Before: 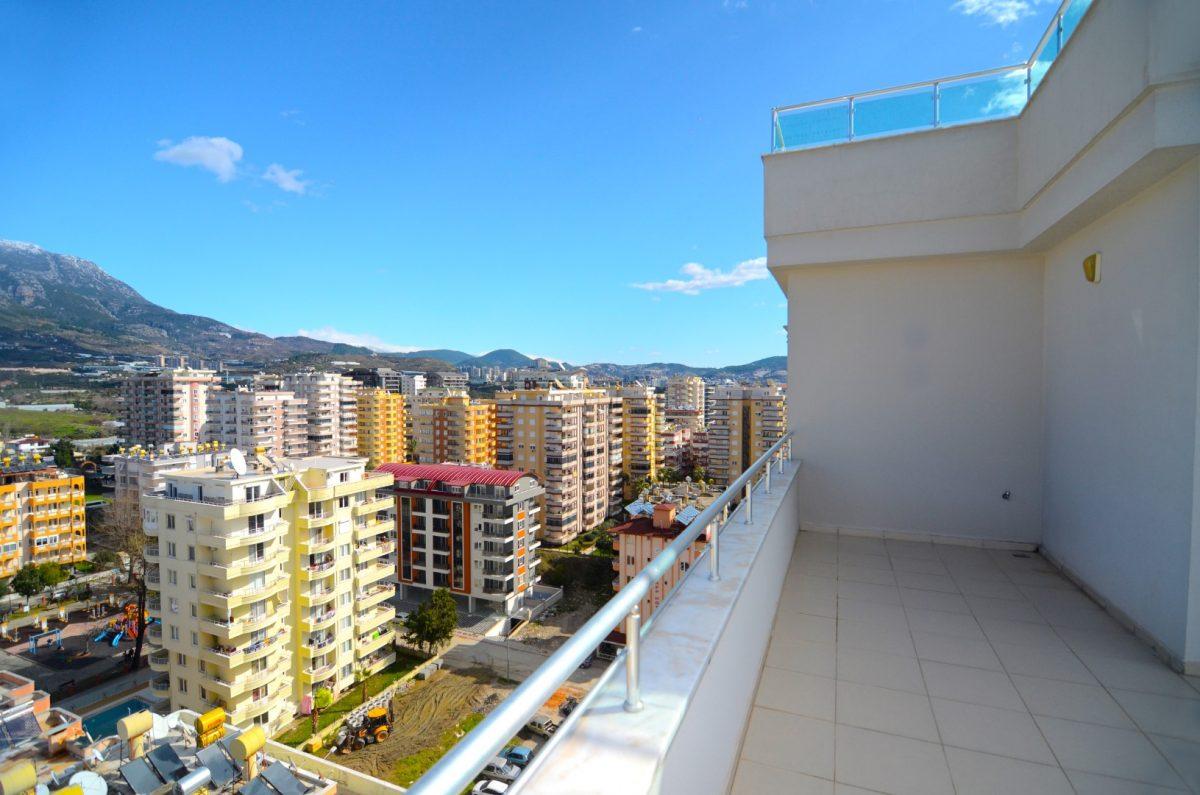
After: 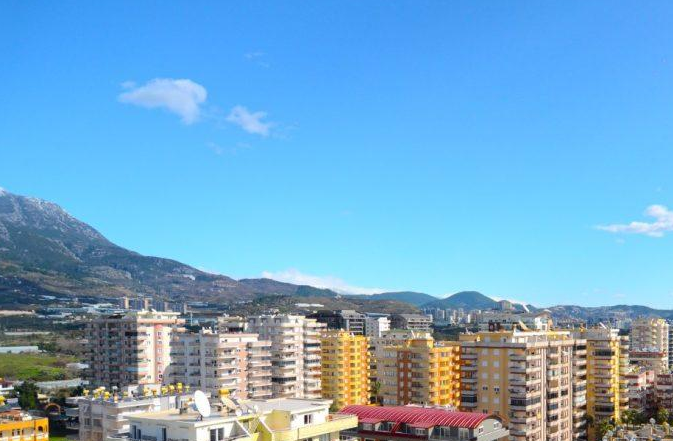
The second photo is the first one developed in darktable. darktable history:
crop and rotate: left 3.059%, top 7.421%, right 40.784%, bottom 37.006%
